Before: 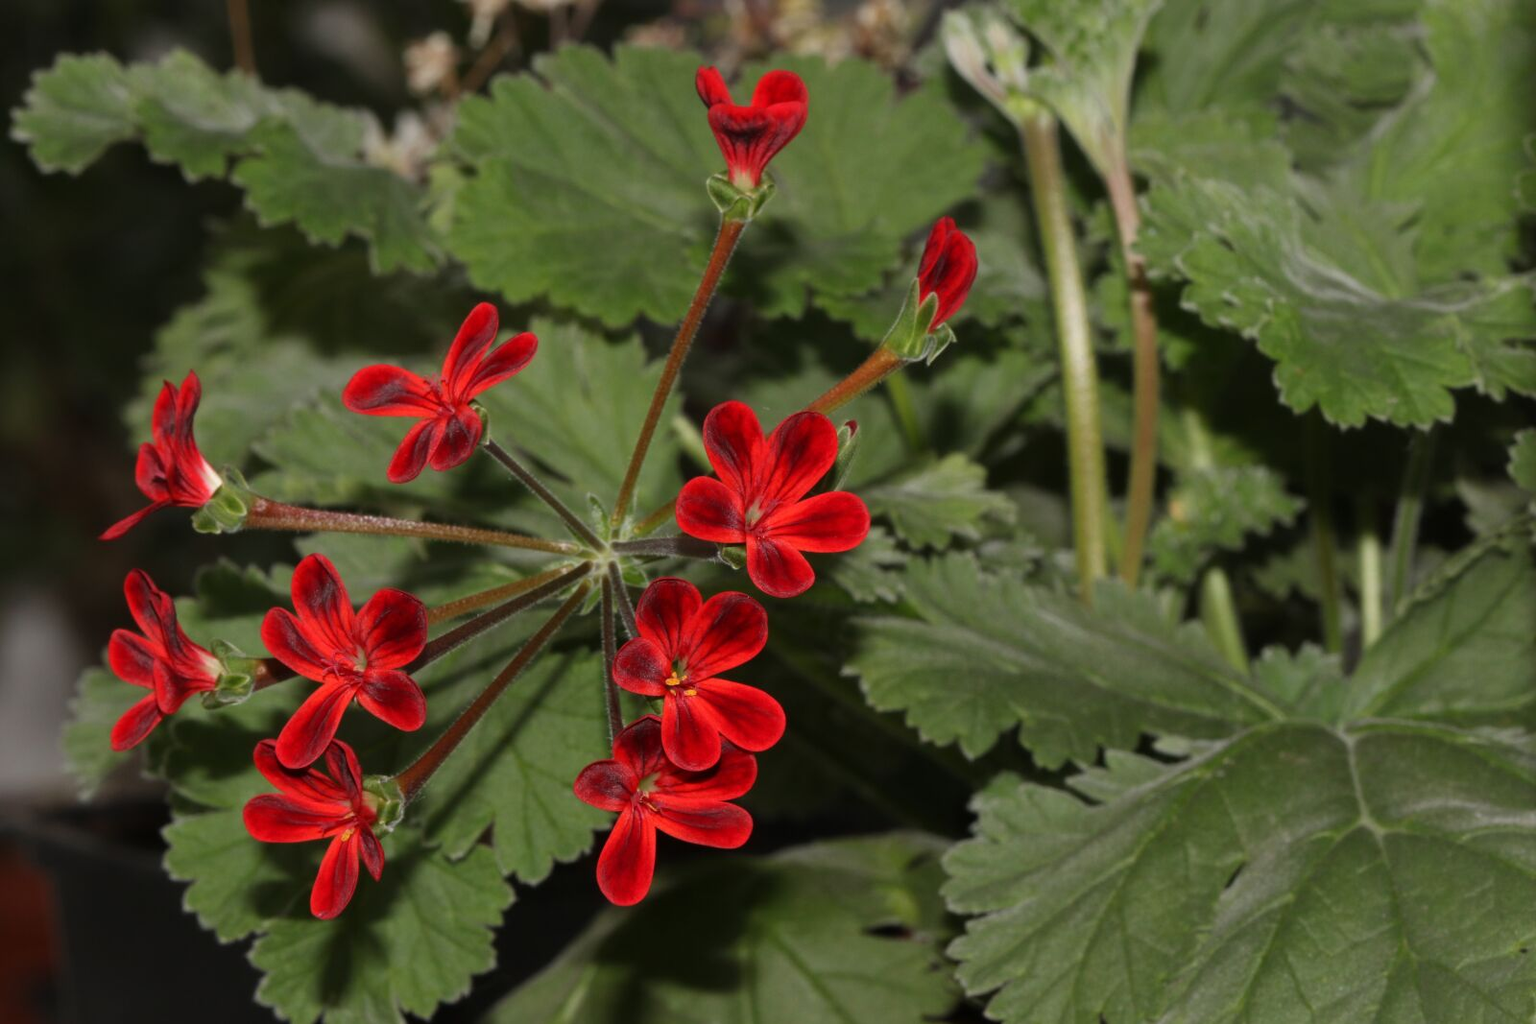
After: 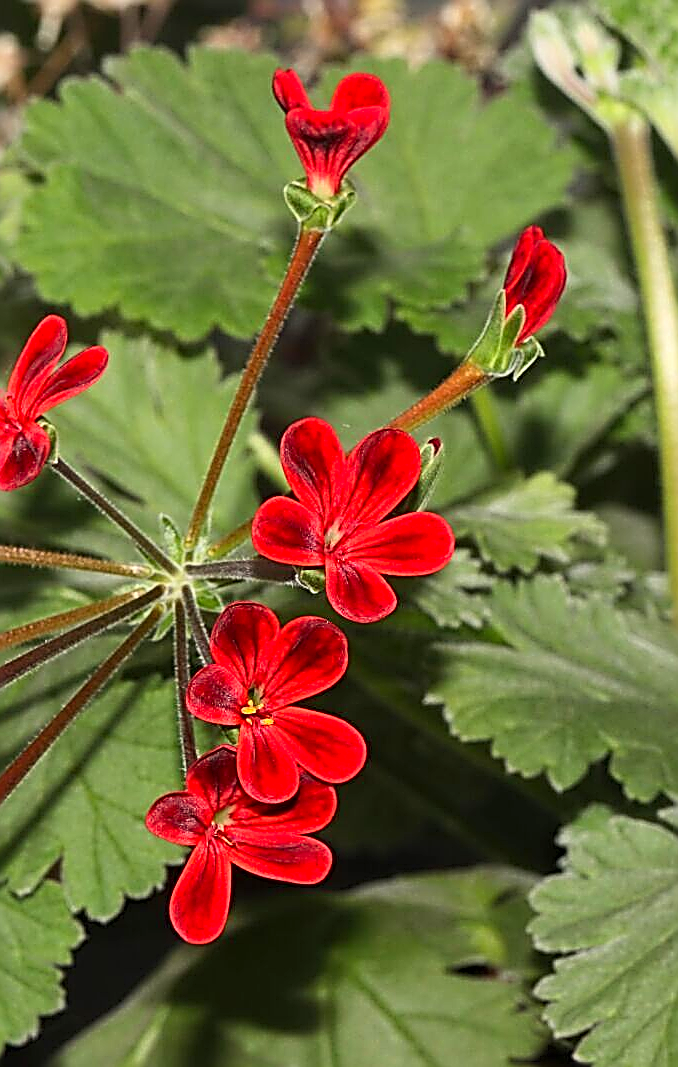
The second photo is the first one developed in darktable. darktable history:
contrast brightness saturation: contrast 0.204, brightness 0.161, saturation 0.227
sharpen: amount 1.997
exposure: black level correction 0.001, exposure 0.499 EV, compensate highlight preservation false
crop: left 28.285%, right 29.334%
